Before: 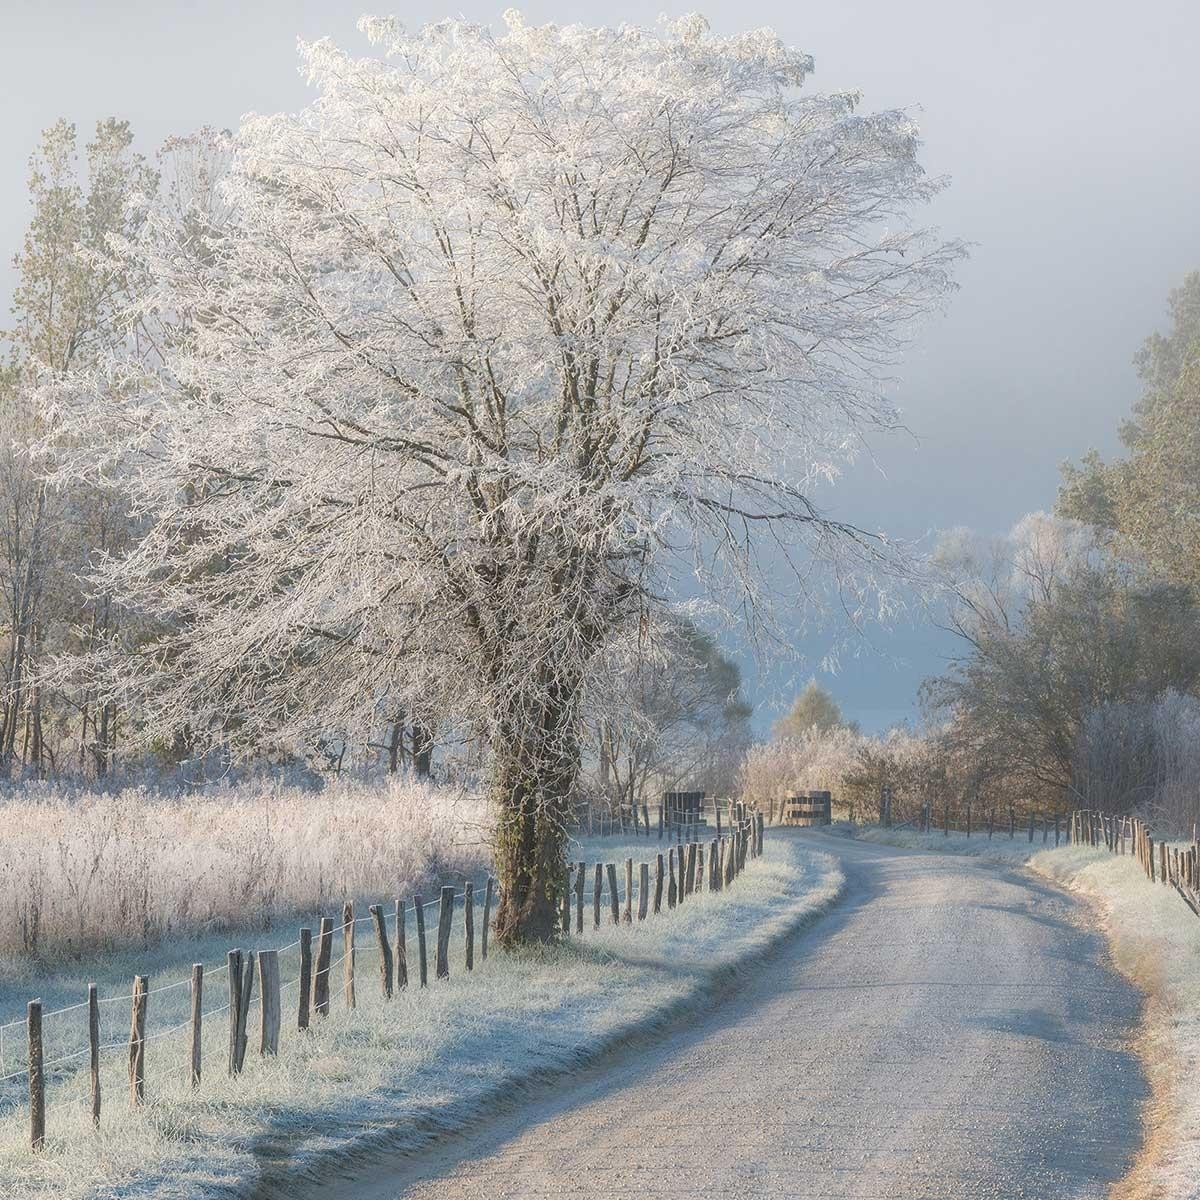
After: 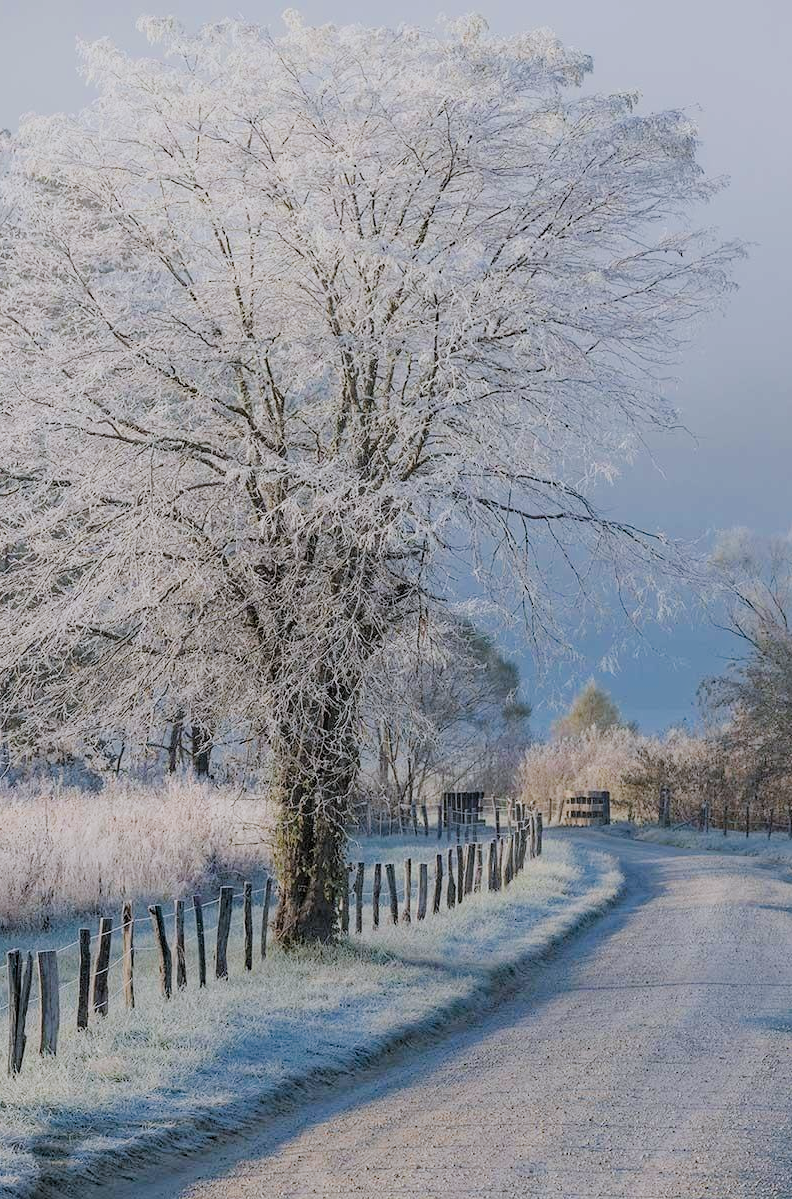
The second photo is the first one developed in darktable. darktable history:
haze removal: strength 0.4, distance 0.22, compatibility mode true, adaptive false
white balance: red 0.984, blue 1.059
crop and rotate: left 18.442%, right 15.508%
filmic rgb: black relative exposure -4.38 EV, white relative exposure 4.56 EV, hardness 2.37, contrast 1.05
